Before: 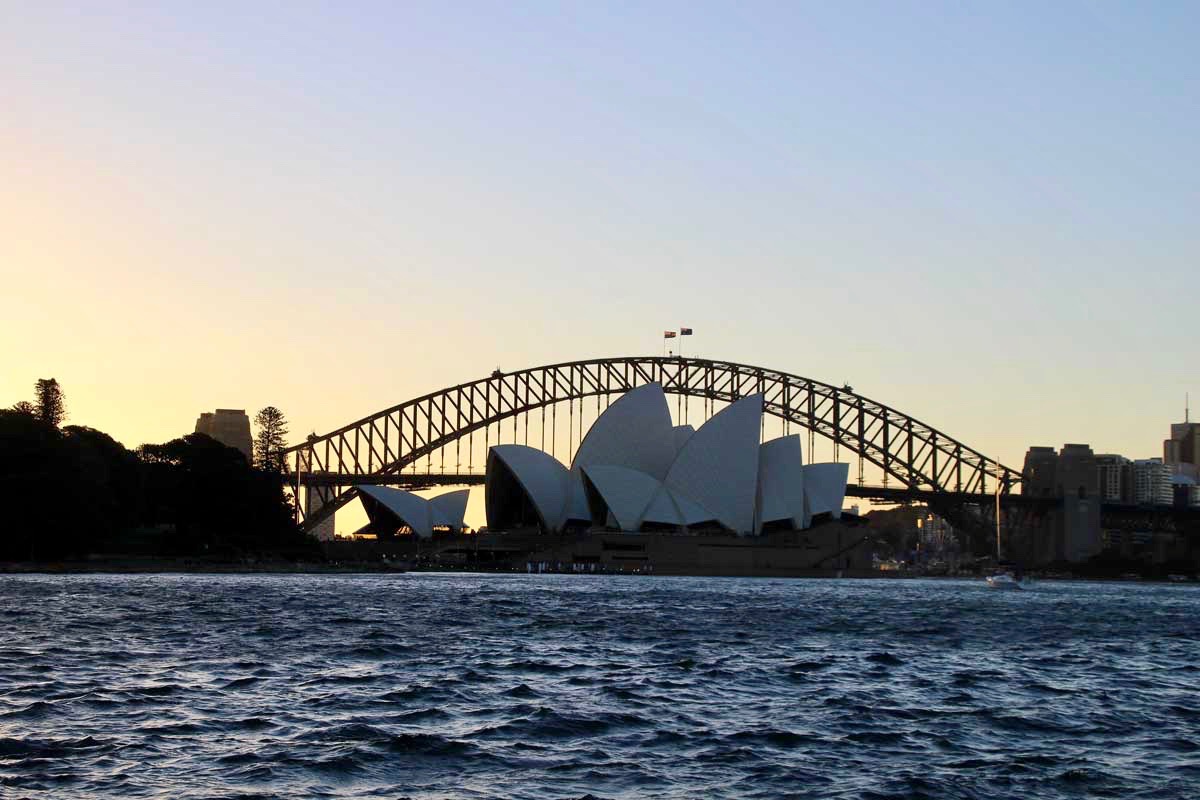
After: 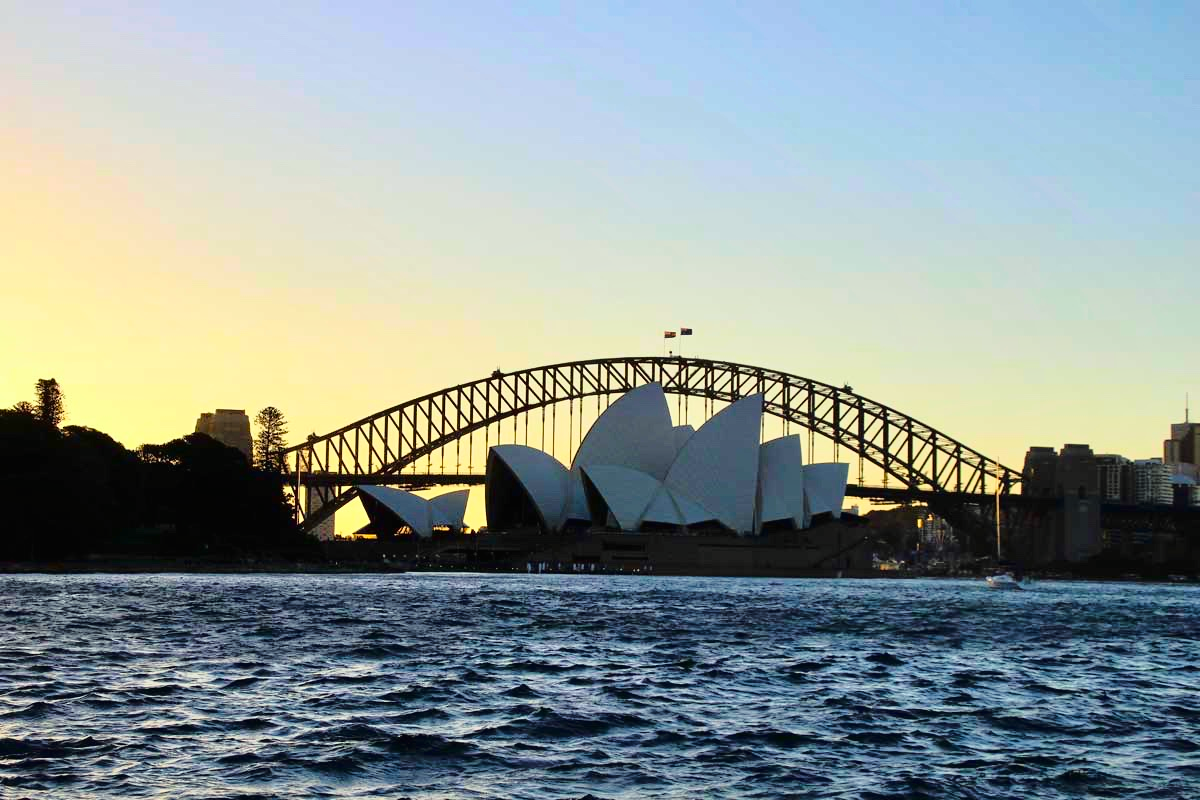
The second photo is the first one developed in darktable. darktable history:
color balance rgb: linear chroma grading › global chroma 1.088%, linear chroma grading › mid-tones -1.379%, perceptual saturation grading › global saturation 15.948%, perceptual brilliance grading › global brilliance 3.463%, global vibrance 15.12%
color correction: highlights a* -4.43, highlights b* 6.77
tone curve: curves: ch0 [(0, 0.009) (0.105, 0.08) (0.195, 0.18) (0.283, 0.316) (0.384, 0.434) (0.485, 0.531) (0.638, 0.69) (0.81, 0.872) (1, 0.977)]; ch1 [(0, 0) (0.161, 0.092) (0.35, 0.33) (0.379, 0.401) (0.456, 0.469) (0.502, 0.5) (0.525, 0.514) (0.586, 0.604) (0.642, 0.645) (0.858, 0.817) (1, 0.942)]; ch2 [(0, 0) (0.371, 0.362) (0.437, 0.437) (0.48, 0.49) (0.53, 0.515) (0.56, 0.571) (0.622, 0.606) (0.881, 0.795) (1, 0.929)], color space Lab, linked channels, preserve colors none
shadows and highlights: low approximation 0.01, soften with gaussian
